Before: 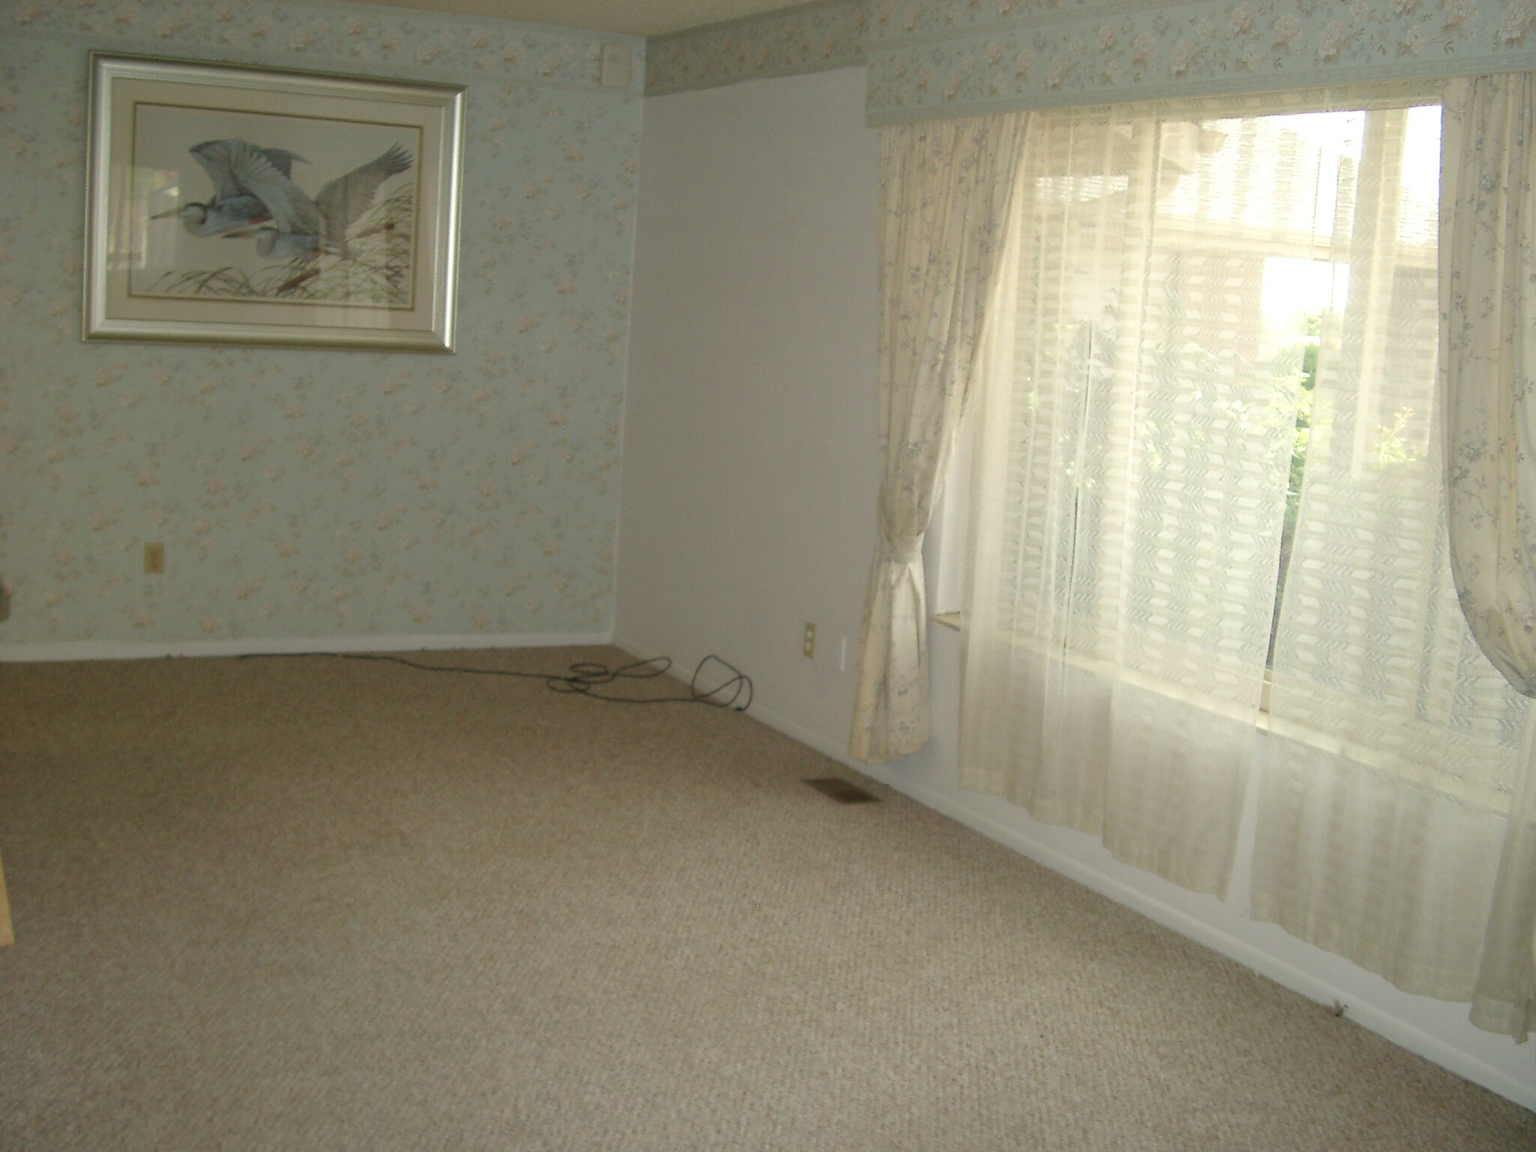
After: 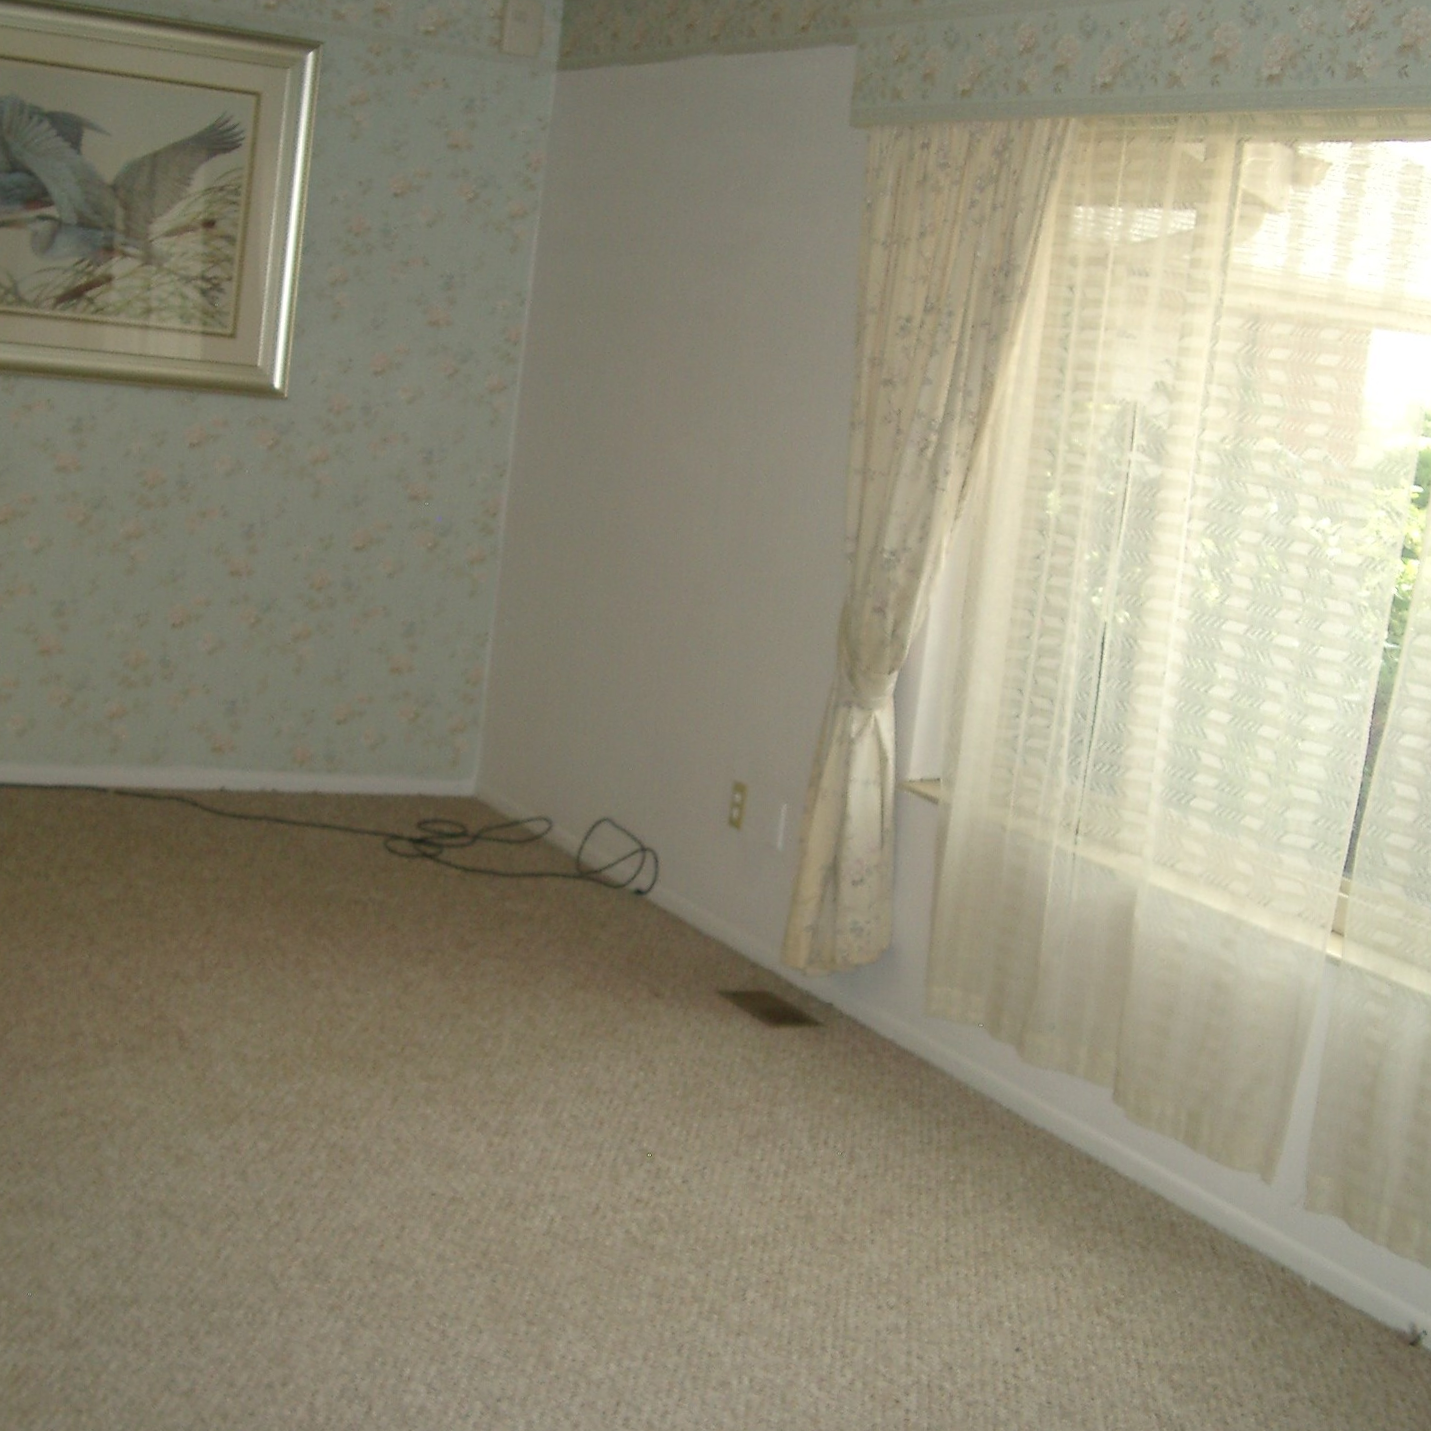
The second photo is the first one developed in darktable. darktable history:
crop and rotate: angle -3.16°, left 14.063%, top 0.022%, right 11.02%, bottom 0.052%
